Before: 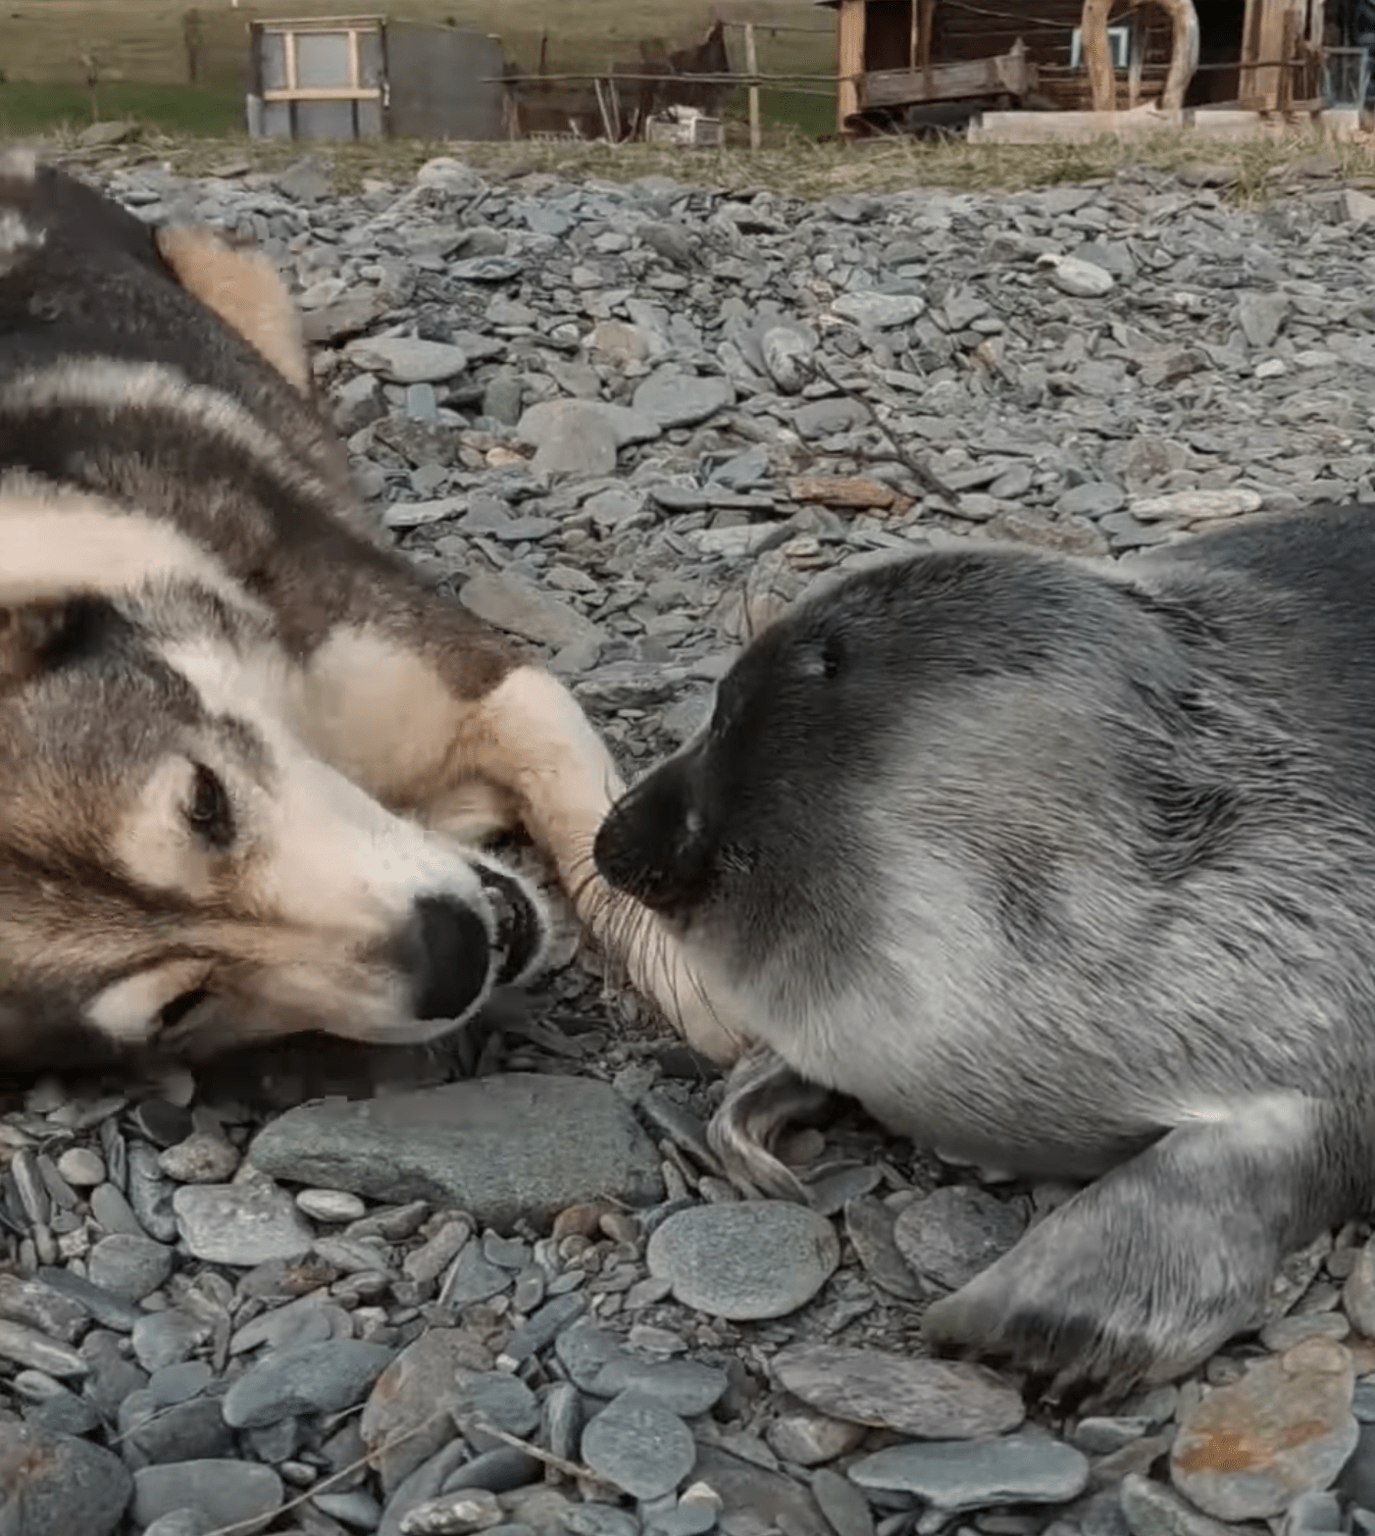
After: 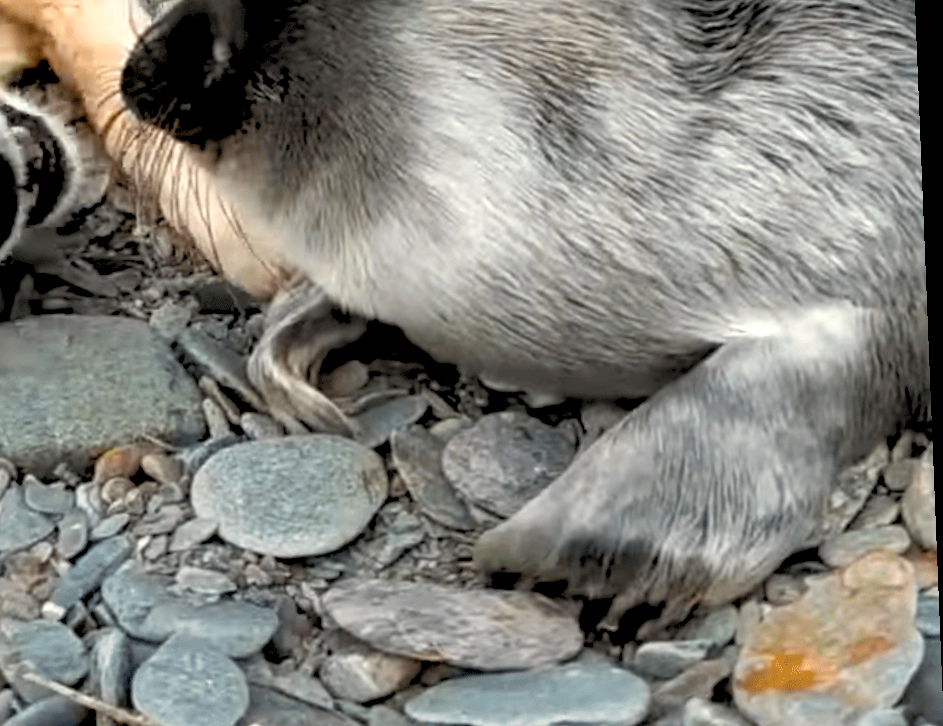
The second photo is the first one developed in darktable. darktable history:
rotate and perspective: rotation -2.29°, automatic cropping off
exposure: exposure 0.669 EV, compensate highlight preservation false
rgb levels: preserve colors sum RGB, levels [[0.038, 0.433, 0.934], [0, 0.5, 1], [0, 0.5, 1]]
color balance rgb: linear chroma grading › global chroma 9%, perceptual saturation grading › global saturation 36%, perceptual saturation grading › shadows 35%, perceptual brilliance grading › global brilliance 15%, perceptual brilliance grading › shadows -35%, global vibrance 15%
crop and rotate: left 35.509%, top 50.238%, bottom 4.934%
